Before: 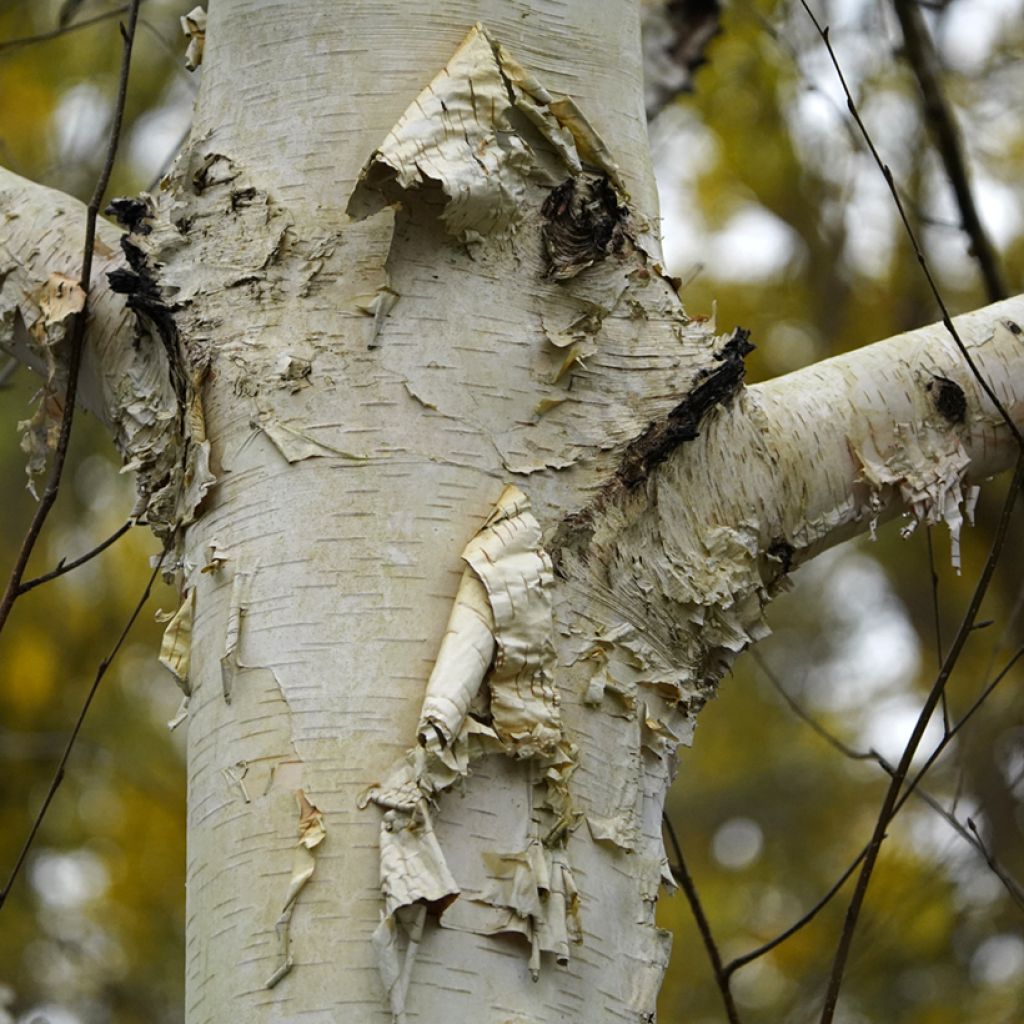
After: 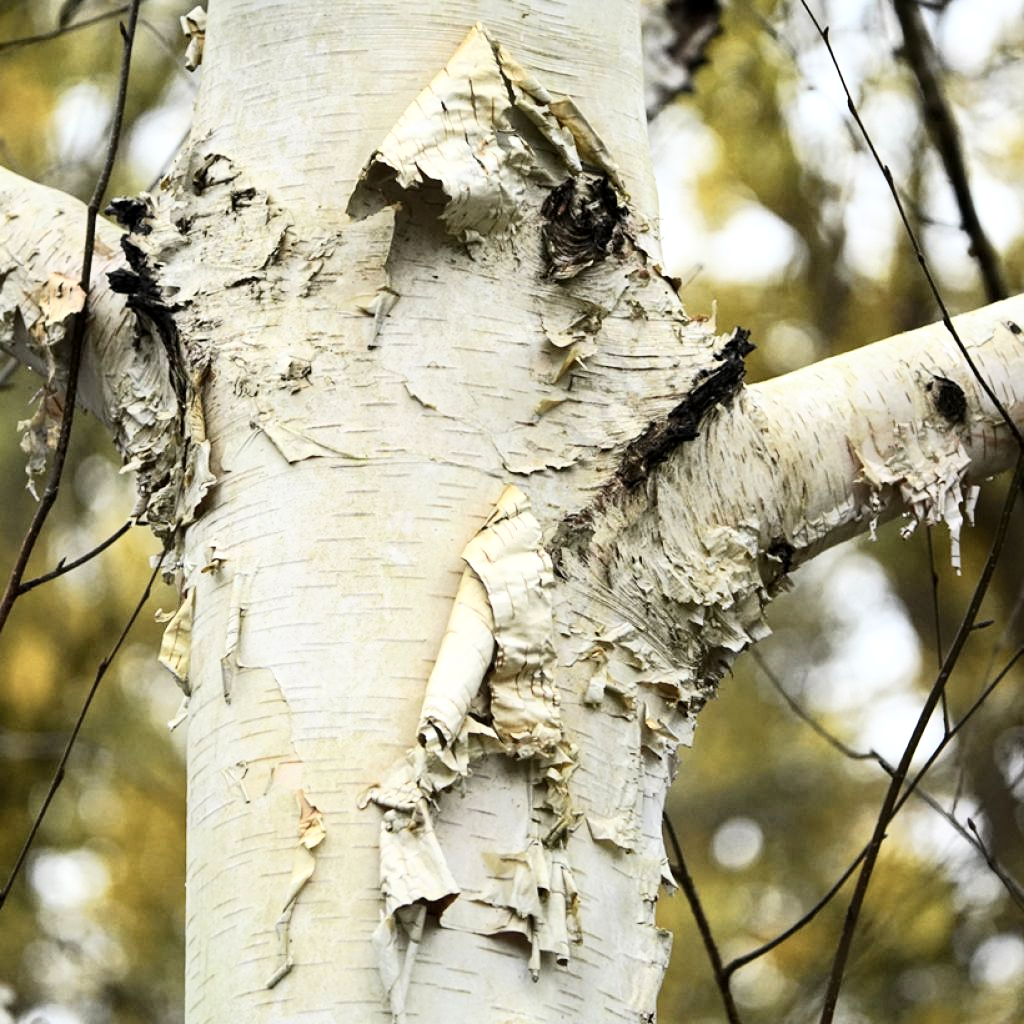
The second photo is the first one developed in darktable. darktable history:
local contrast: highlights 107%, shadows 101%, detail 120%, midtone range 0.2
tone curve: curves: ch0 [(0, 0) (0.003, 0.003) (0.011, 0.013) (0.025, 0.028) (0.044, 0.05) (0.069, 0.078) (0.1, 0.113) (0.136, 0.153) (0.177, 0.2) (0.224, 0.271) (0.277, 0.374) (0.335, 0.47) (0.399, 0.574) (0.468, 0.688) (0.543, 0.79) (0.623, 0.859) (0.709, 0.919) (0.801, 0.957) (0.898, 0.978) (1, 1)], color space Lab, independent channels, preserve colors none
